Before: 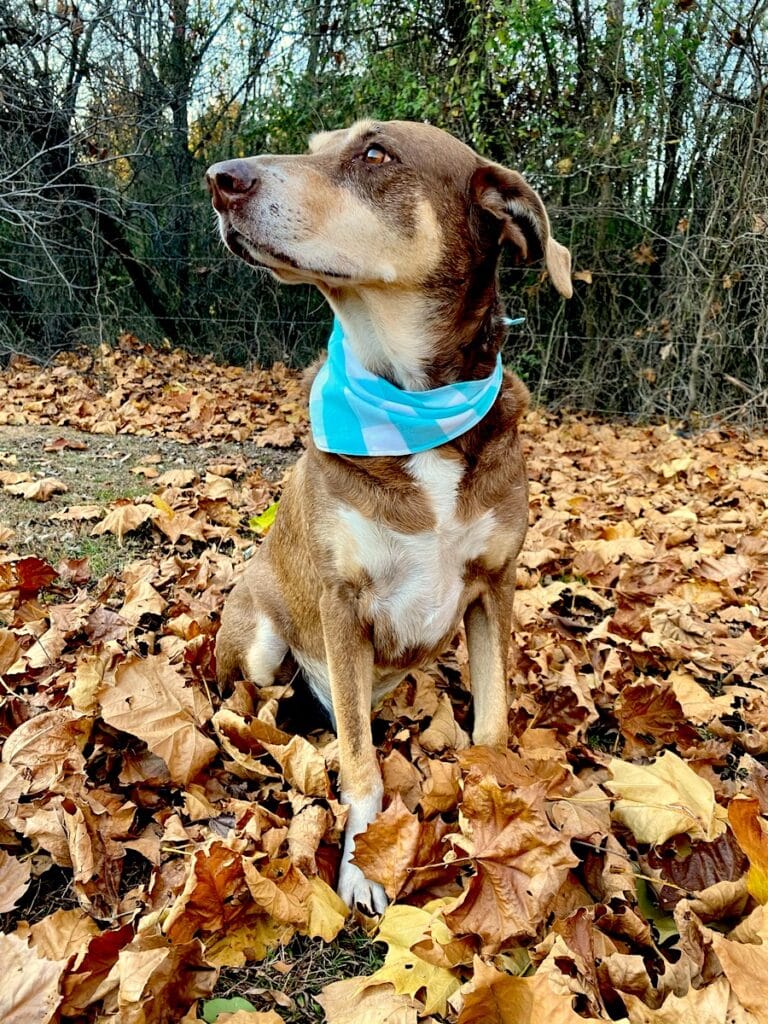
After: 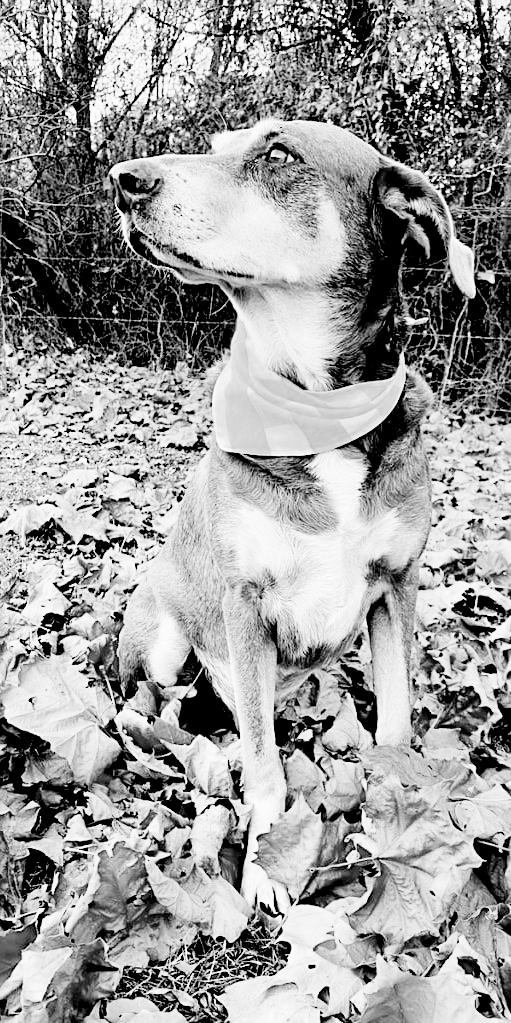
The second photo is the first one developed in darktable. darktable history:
crop and rotate: left 12.673%, right 20.66%
monochrome: on, module defaults
filmic rgb: black relative exposure -5 EV, hardness 2.88, contrast 1.4
rgb levels: levels [[0.013, 0.434, 0.89], [0, 0.5, 1], [0, 0.5, 1]]
sharpen: radius 2.167, amount 0.381, threshold 0
exposure: black level correction 0, exposure 1.2 EV, compensate highlight preservation false
